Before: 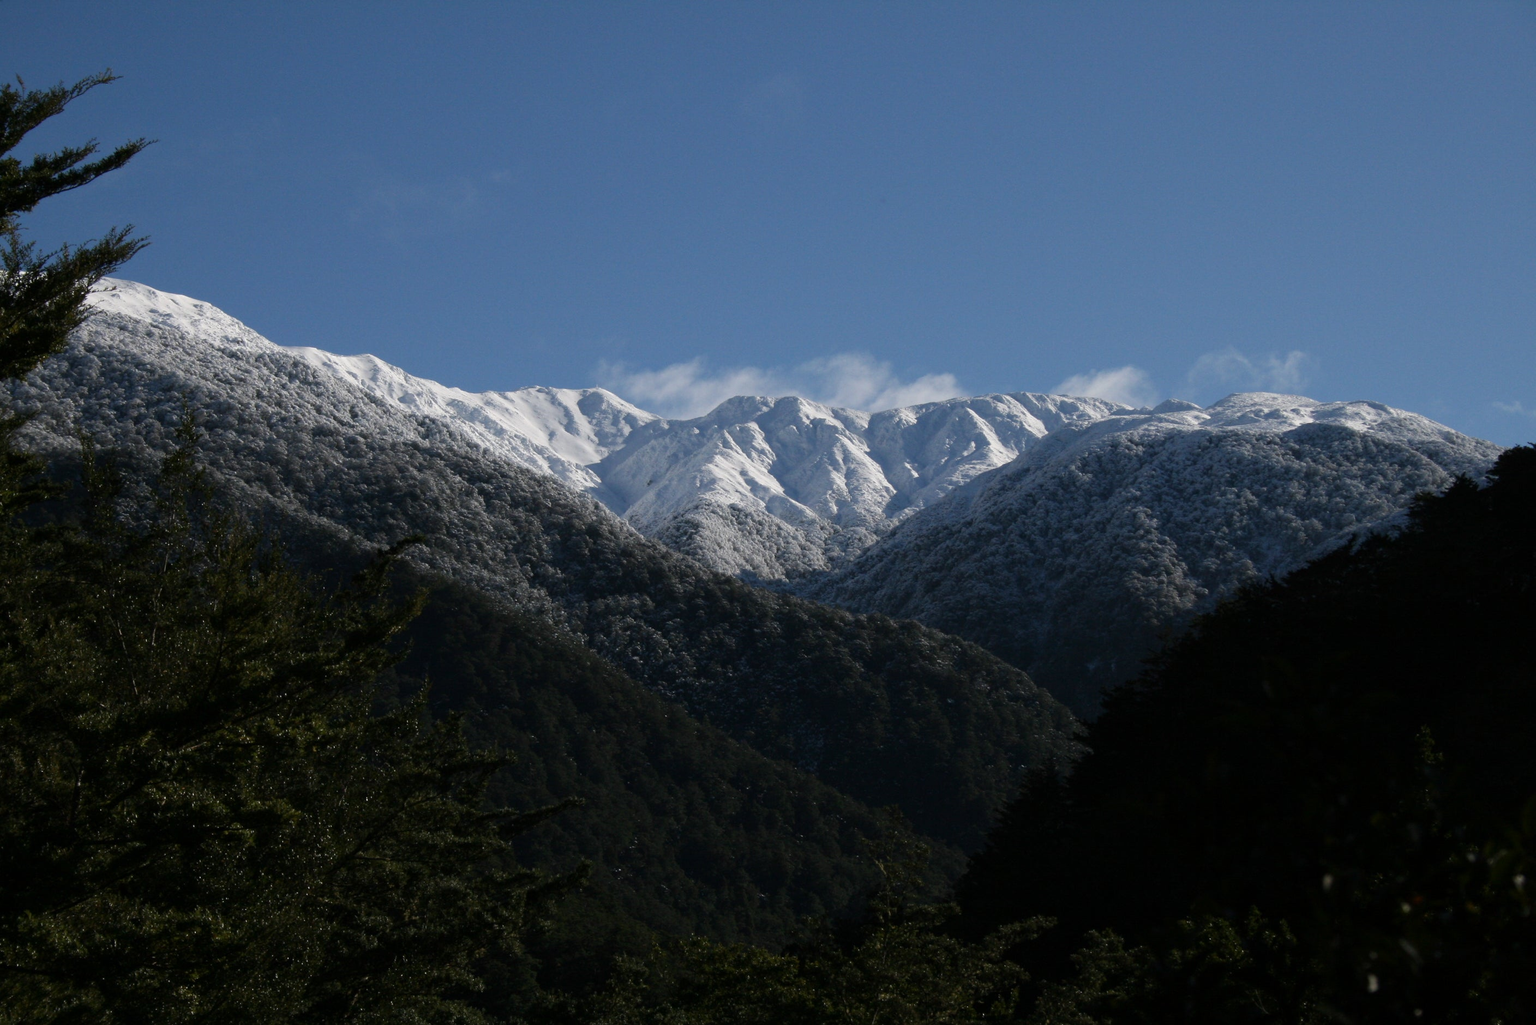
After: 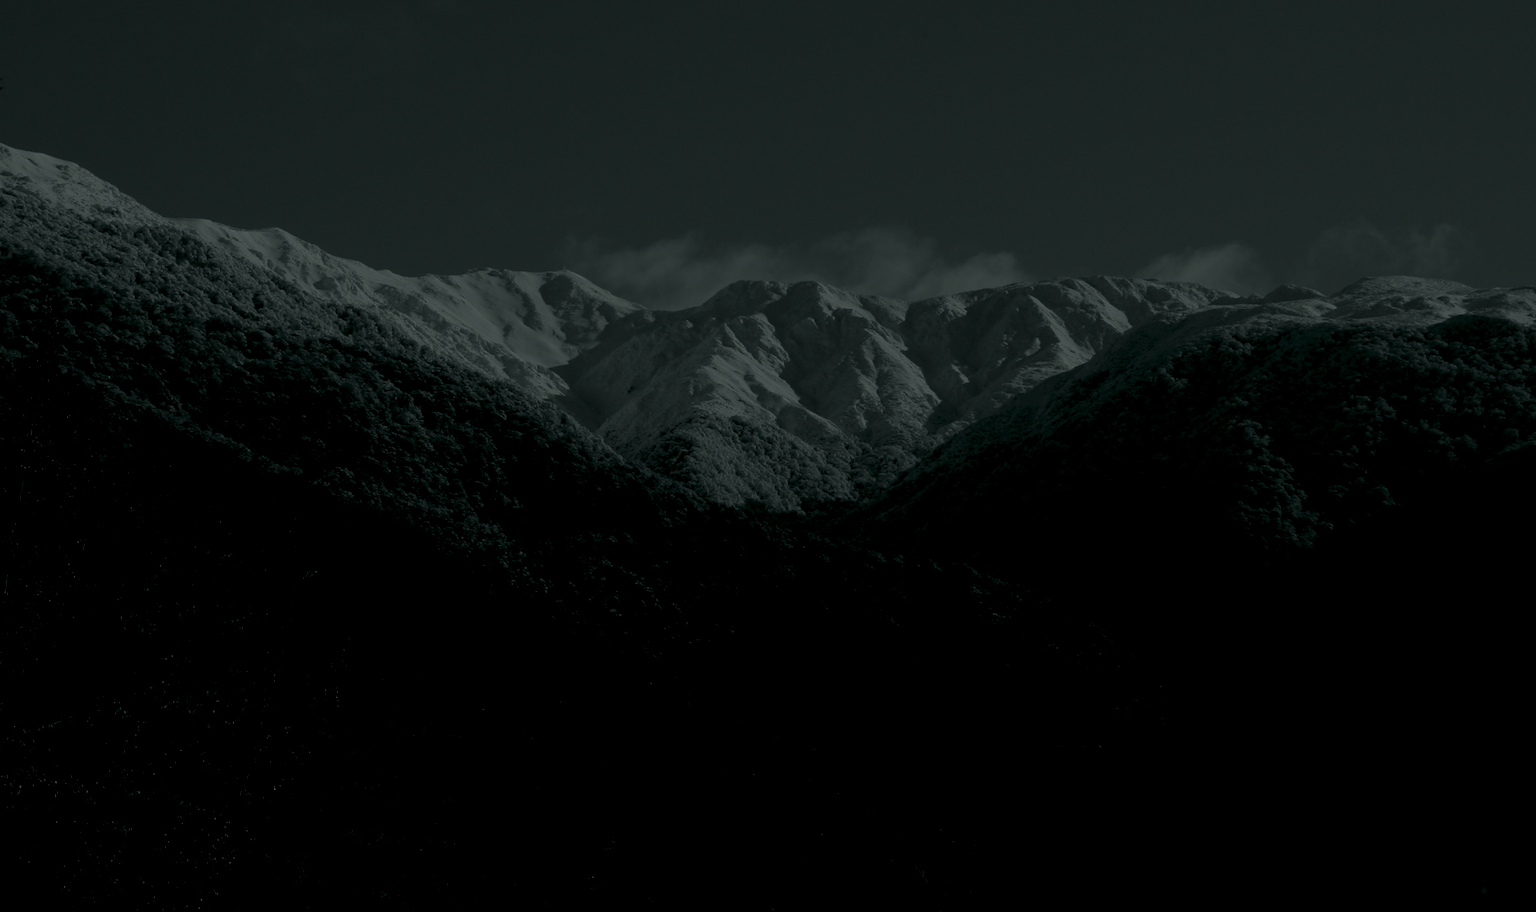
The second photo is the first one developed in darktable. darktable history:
colorize: hue 90°, saturation 19%, lightness 1.59%, version 1
color correction: highlights a* 0.207, highlights b* 2.7, shadows a* -0.874, shadows b* -4.78
crop: left 9.712%, top 16.928%, right 10.845%, bottom 12.332%
